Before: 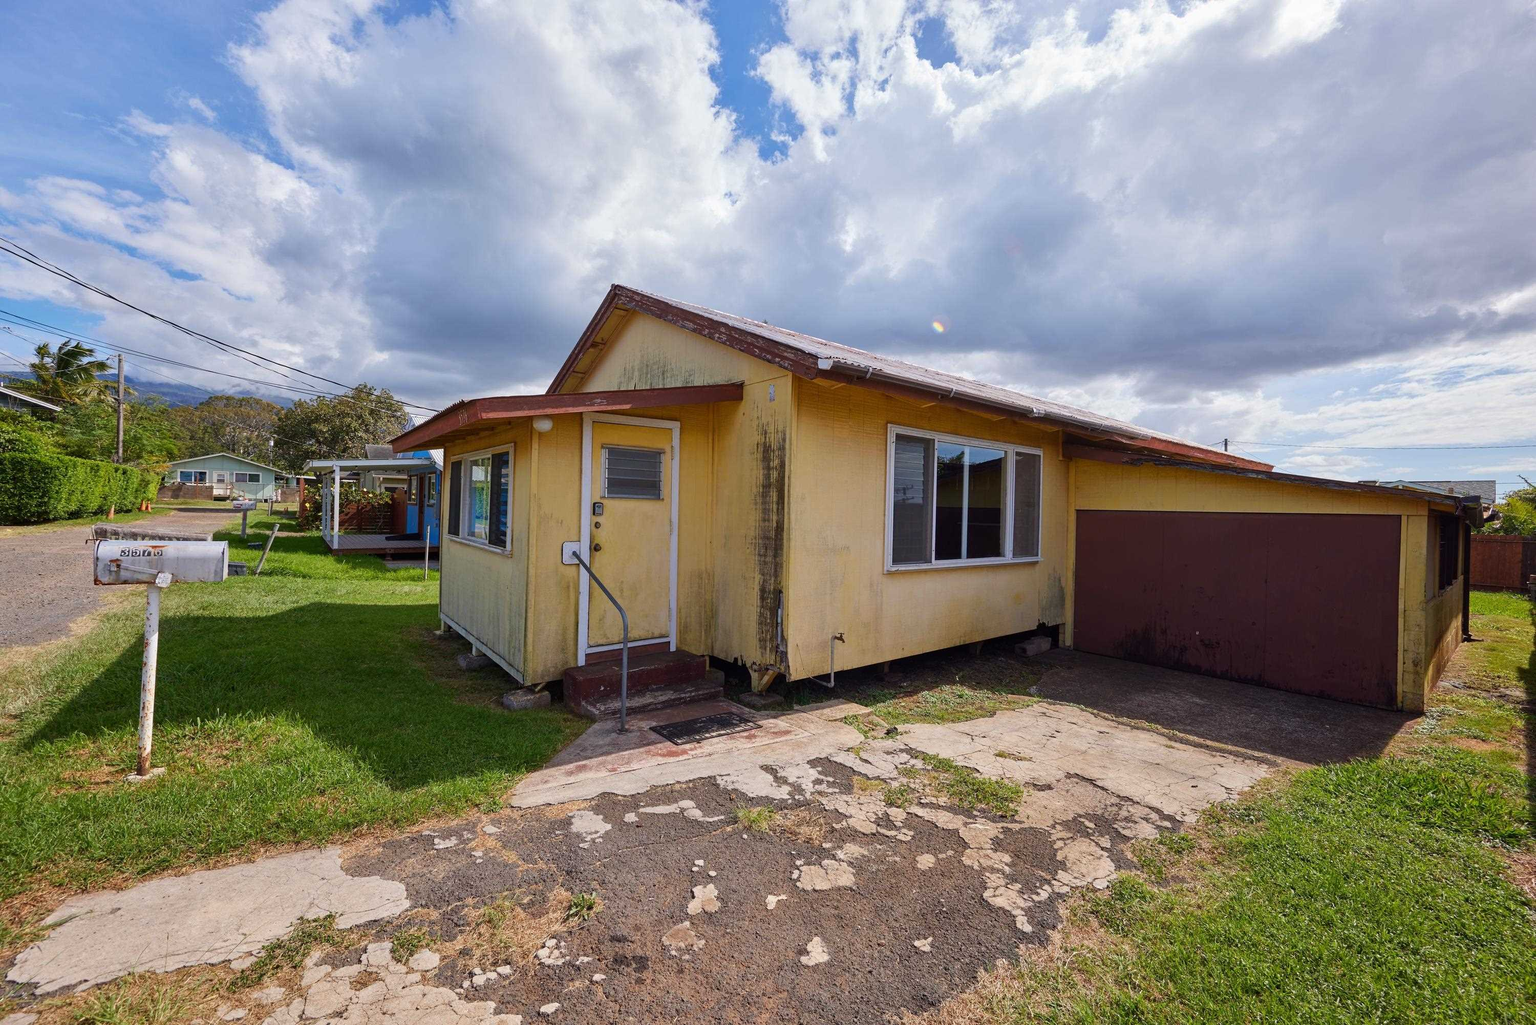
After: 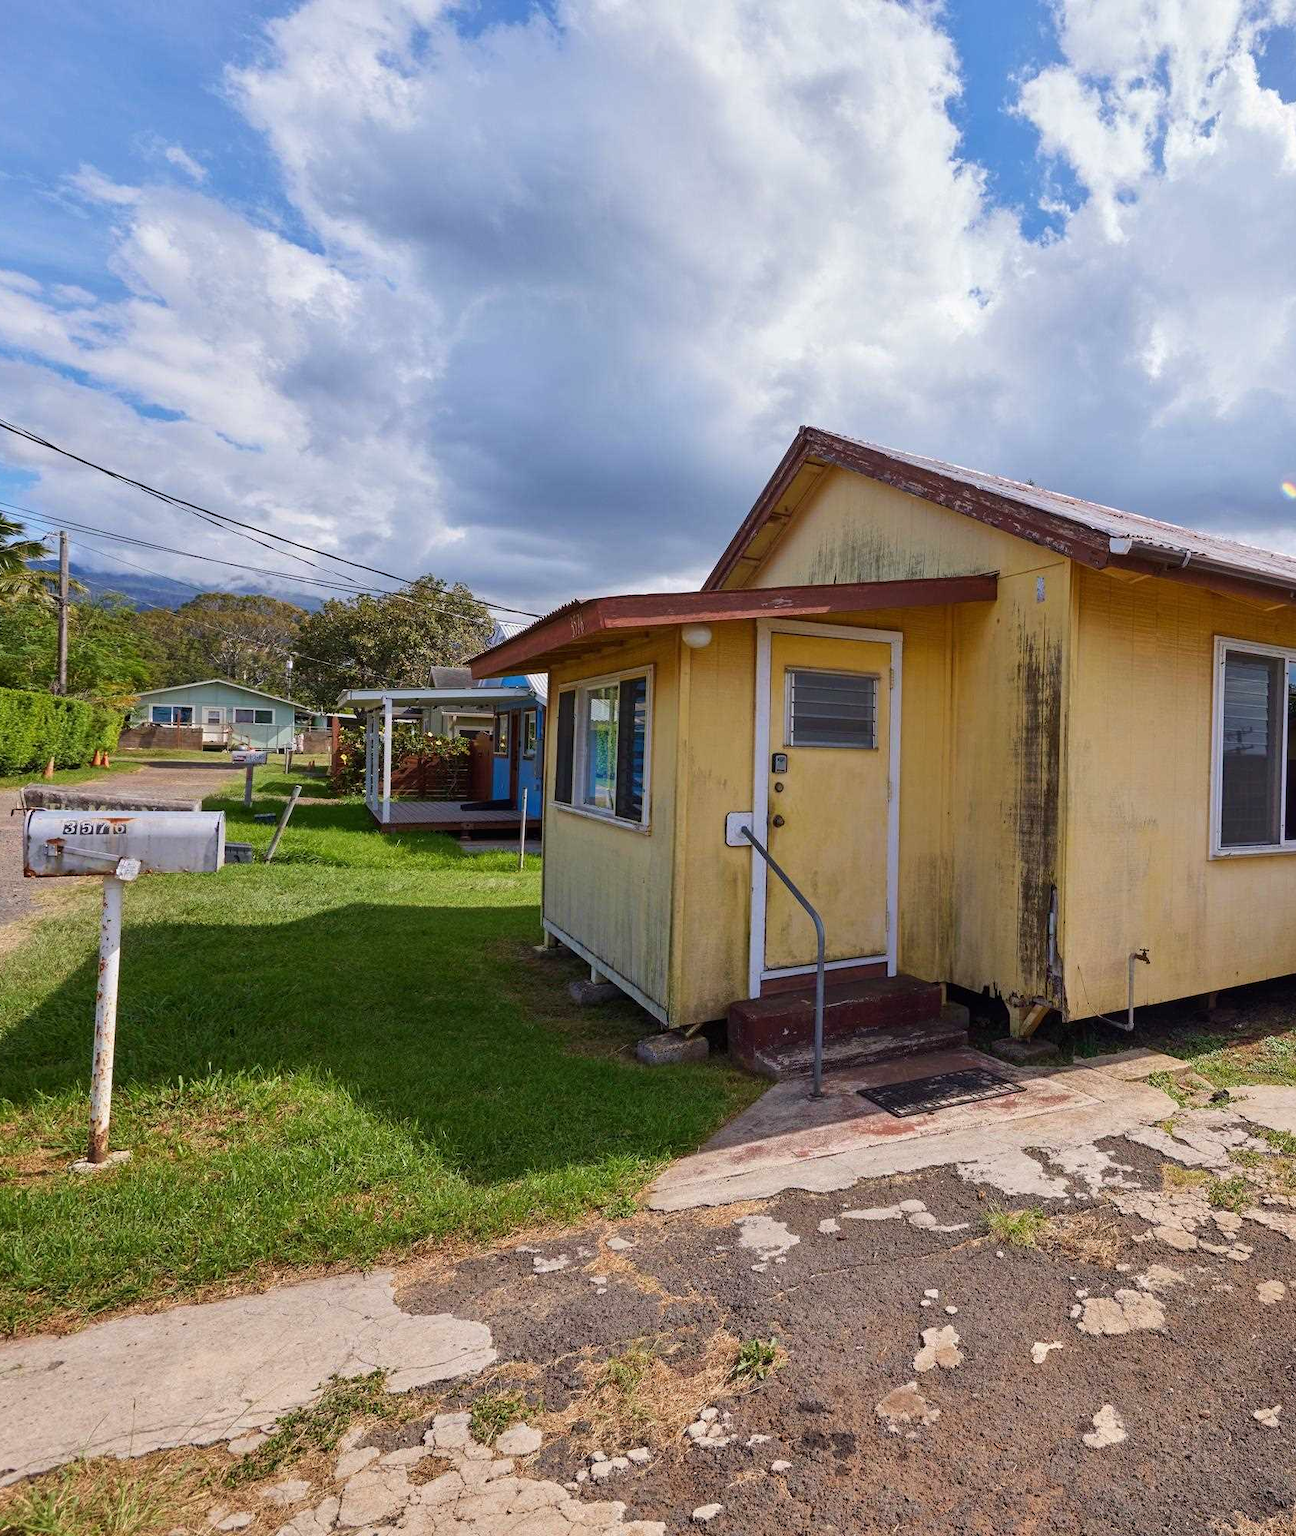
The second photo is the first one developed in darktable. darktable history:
crop: left 5.114%, right 38.589%
tone equalizer: on, module defaults
velvia: strength 10%
